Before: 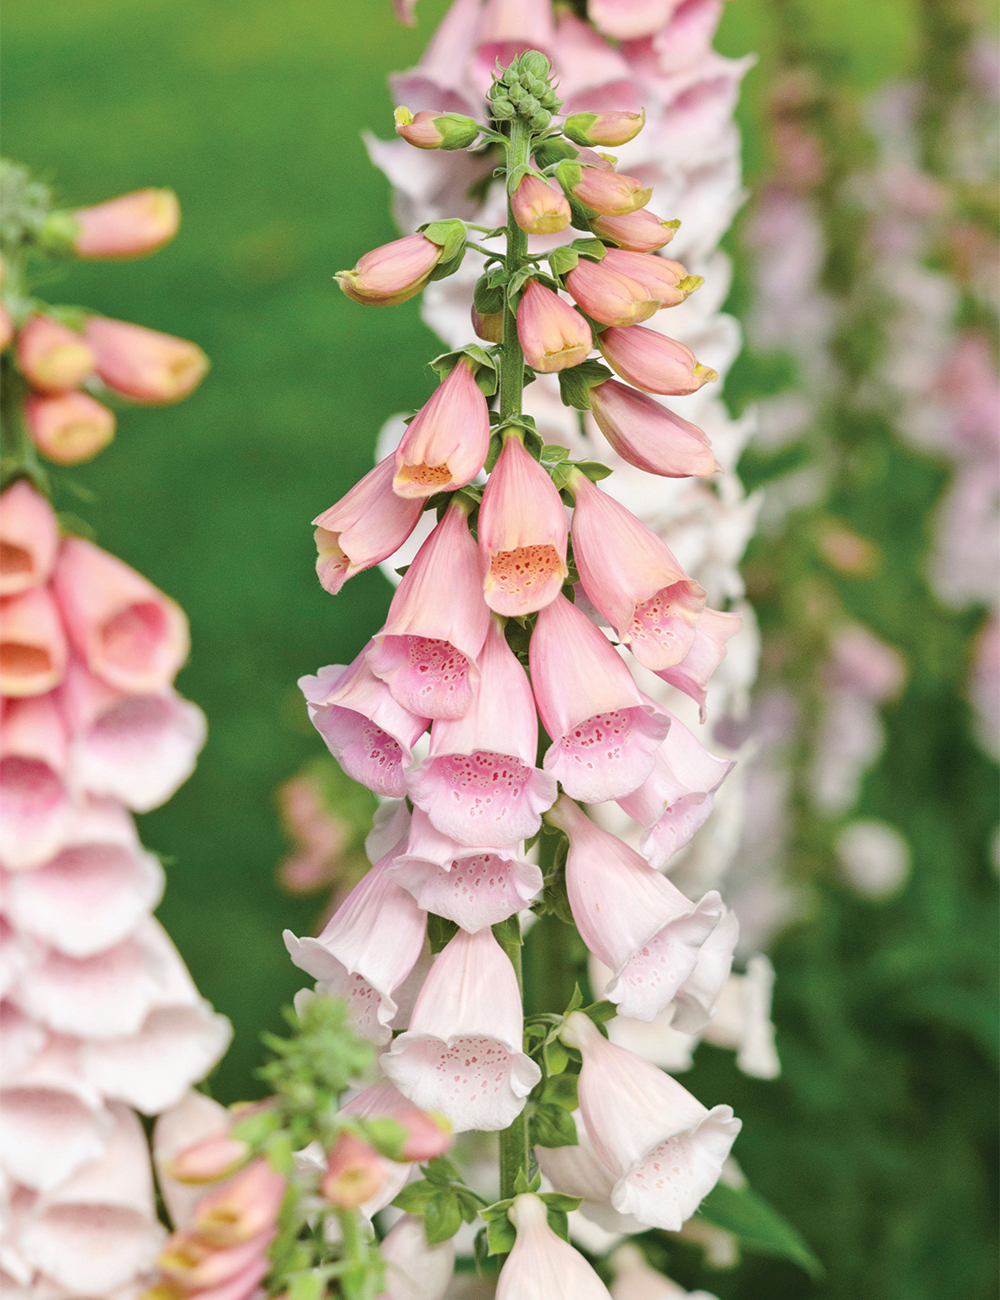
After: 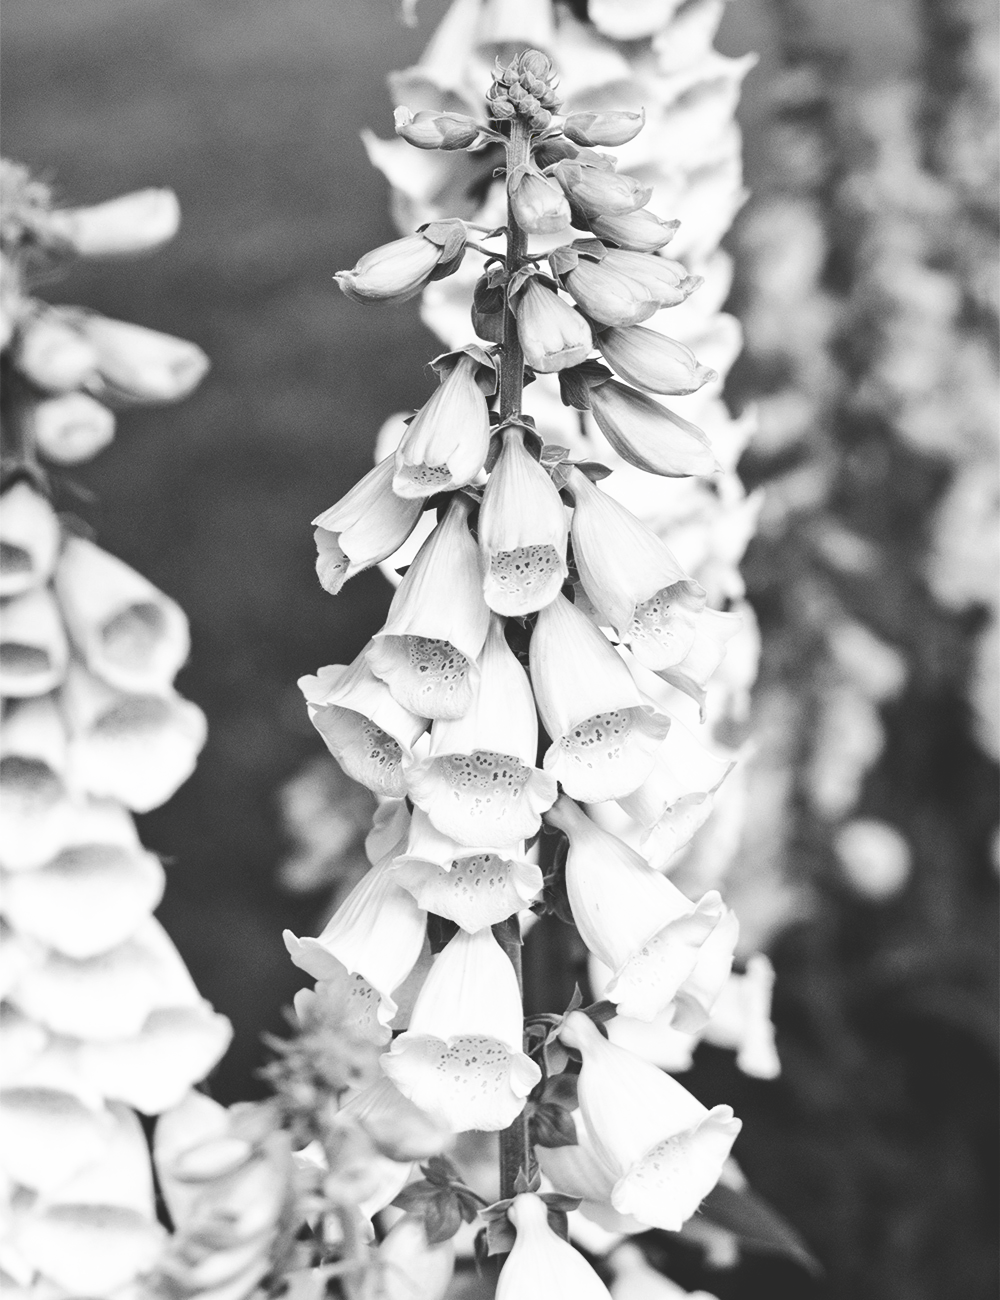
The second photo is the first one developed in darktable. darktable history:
tone curve: curves: ch0 [(0, 0) (0.003, 0.156) (0.011, 0.156) (0.025, 0.161) (0.044, 0.161) (0.069, 0.161) (0.1, 0.166) (0.136, 0.168) (0.177, 0.179) (0.224, 0.202) (0.277, 0.241) (0.335, 0.296) (0.399, 0.378) (0.468, 0.484) (0.543, 0.604) (0.623, 0.728) (0.709, 0.822) (0.801, 0.918) (0.898, 0.98) (1, 1)], preserve colors none
color look up table: target L [86.7, 88.82, 85.27, 87.05, 78.43, 71.47, 67.37, 48.04, 55.93, 50.43, 33.18, 28.41, 1.645, 200.28, 101.02, 87.41, 77.34, 75.52, 64.74, 62.08, 54.37, 55.93, 54.17, 49.83, 34.45, 33.18, 22.62, 13.23, 85.27, 87.41, 70.35, 77.83, 80.97, 60.56, 67.37, 56.83, 76.61, 41.28, 34.03, 36.57, 15.16, 19.87, 7.247, 83.84, 82.41, 55.02, 53.98, 28.85, 30.16], target a [-0.002, -0.003, -0.003, 0 ×4, 0.001, 0.001, 0.001, 0, 0, -0.154, 0, 0, -0.001, 0 ×4, 0.001 ×4, 0, 0, -0.001, -0.587, -0.003, -0.001, 0, 0.001, 0, 0, 0, 0.001, 0, 0.001, 0, 0, -0.131, -0.001, -0.707, -0.002, -0.003, 0.001, 0.001, 0, 0], target b [0.026, 0.026, 0.026, 0.002, 0.003, 0.003, 0.003, 0, -0.007, -0.007, -0.001, -0.001, 1.891, 0, -0.001, 0.003 ×4, 0.002, -0.007 ×4, -0.001, -0.001, 0.007, 8.594, 0.026, 0.003, 0.003, -0.005, 0.003, 0.002, 0.003, -0.004, 0.003, -0.004, -0.001, -0.001, 1.667, 0.007, 8.72, 0.026, 0.026, -0.004, -0.005, -0.001, -0.001], num patches 49
